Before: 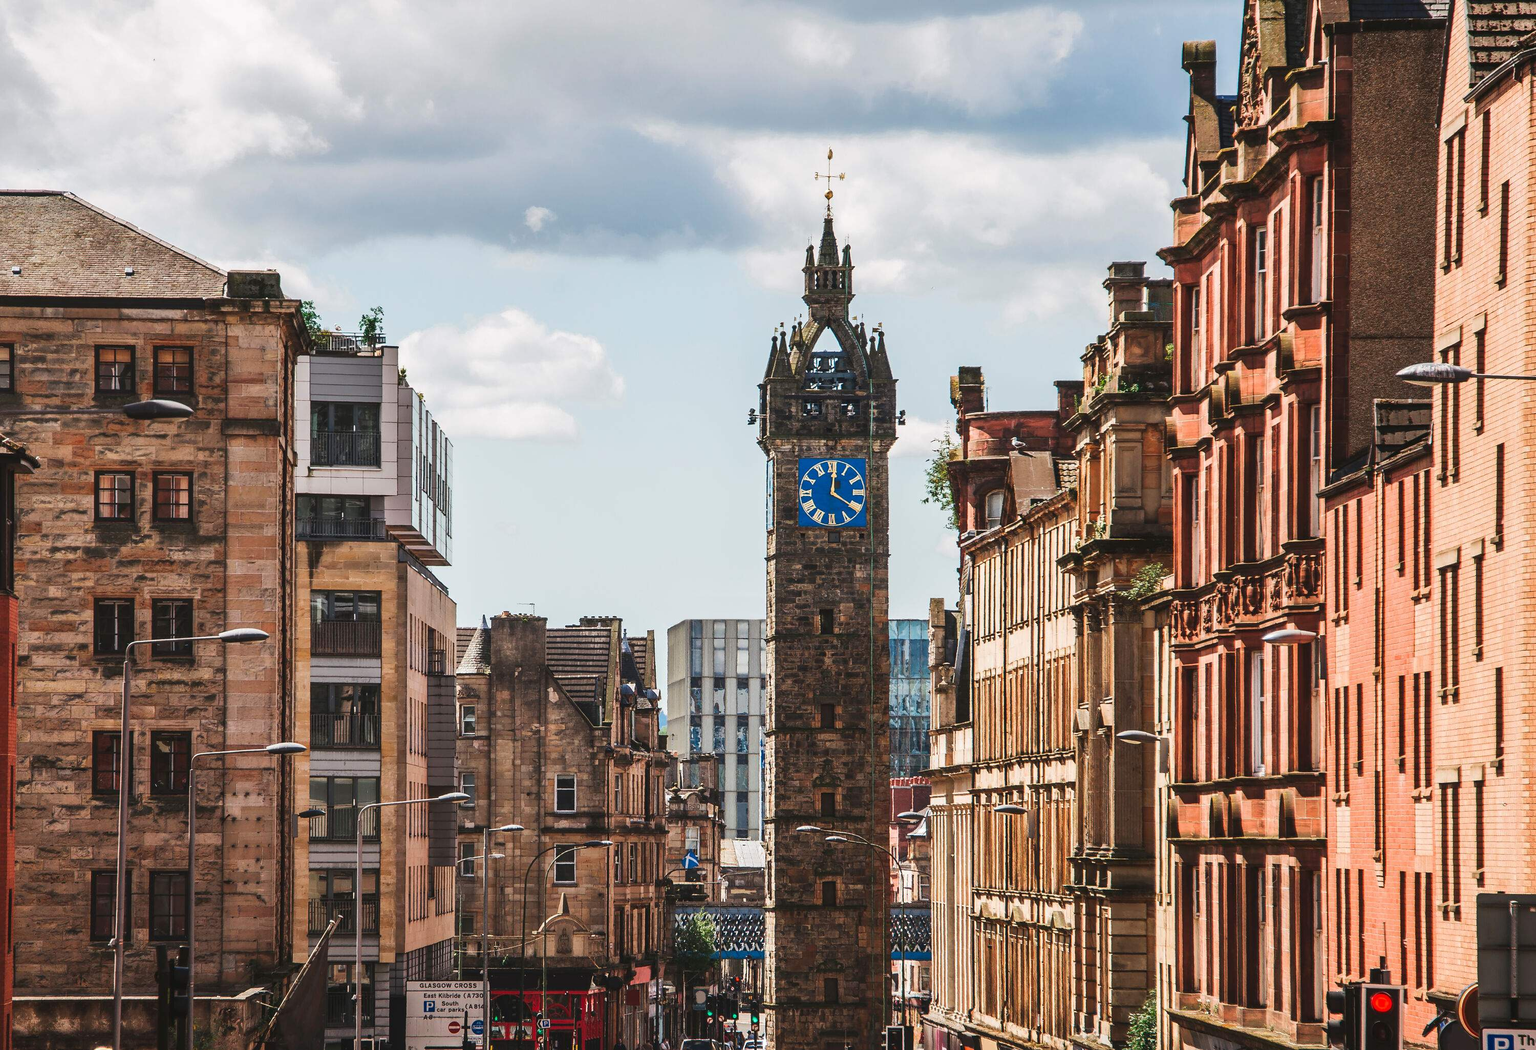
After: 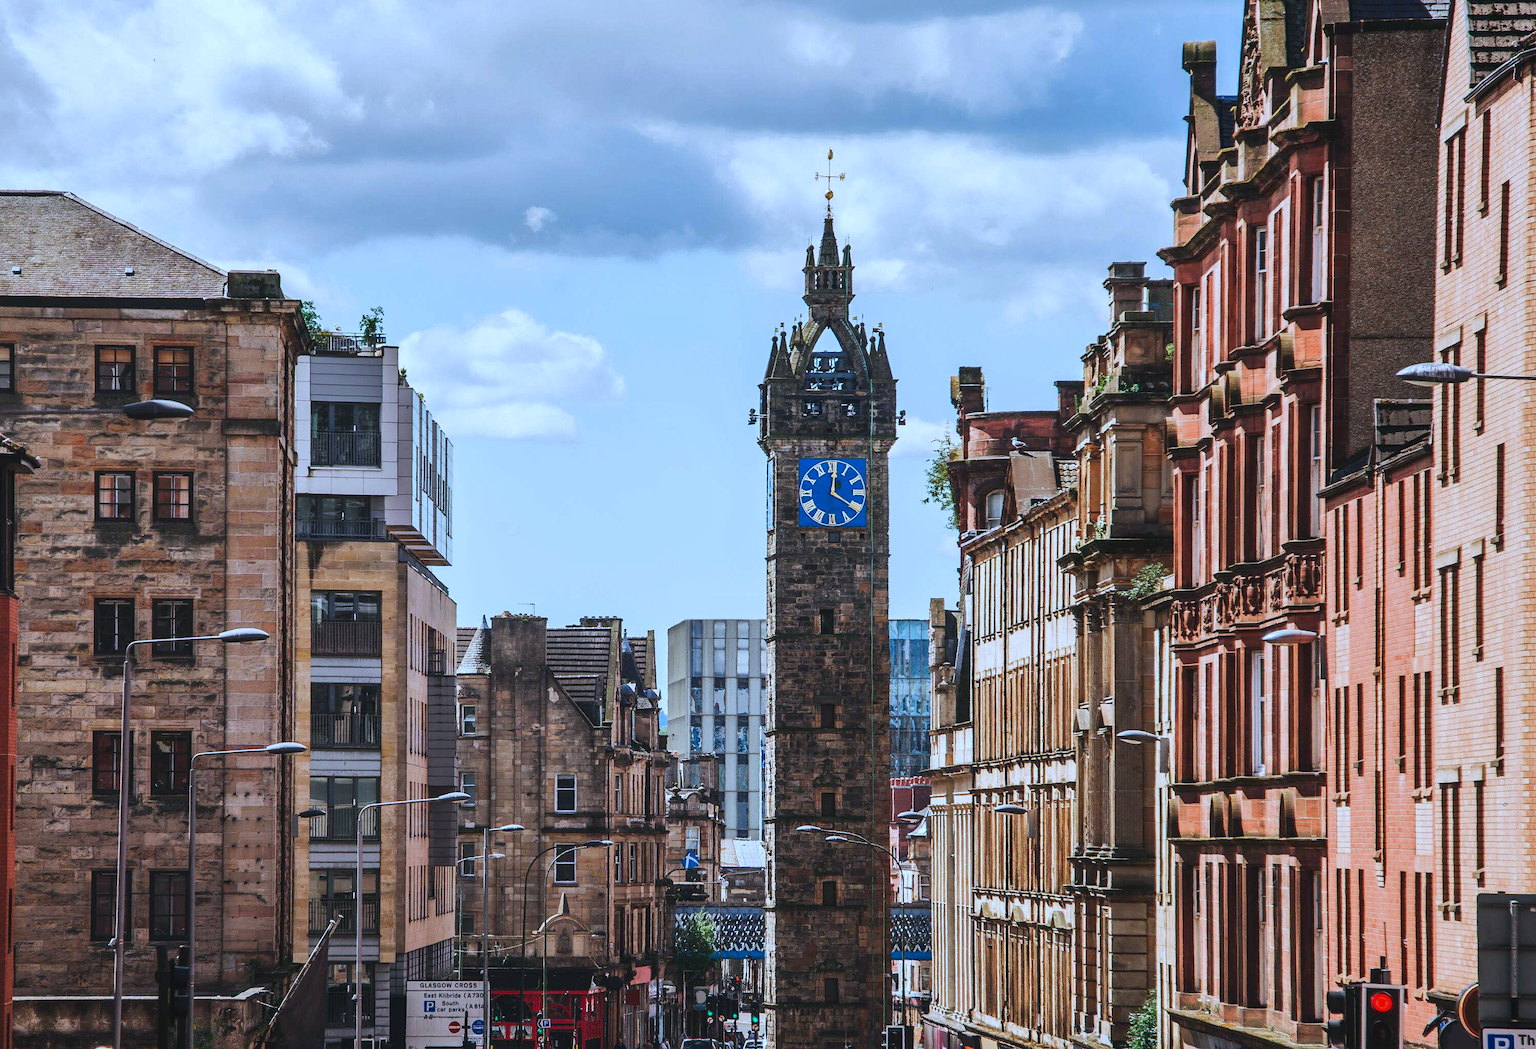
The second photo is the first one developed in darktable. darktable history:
color calibration: illuminant Planckian (black body), adaptation linear Bradford (ICC v4), x 0.361, y 0.366, temperature 4511.61 K, saturation algorithm version 1 (2020)
shadows and highlights: shadows -20, white point adjustment -2, highlights -35
white balance: red 0.948, green 1.02, blue 1.176
